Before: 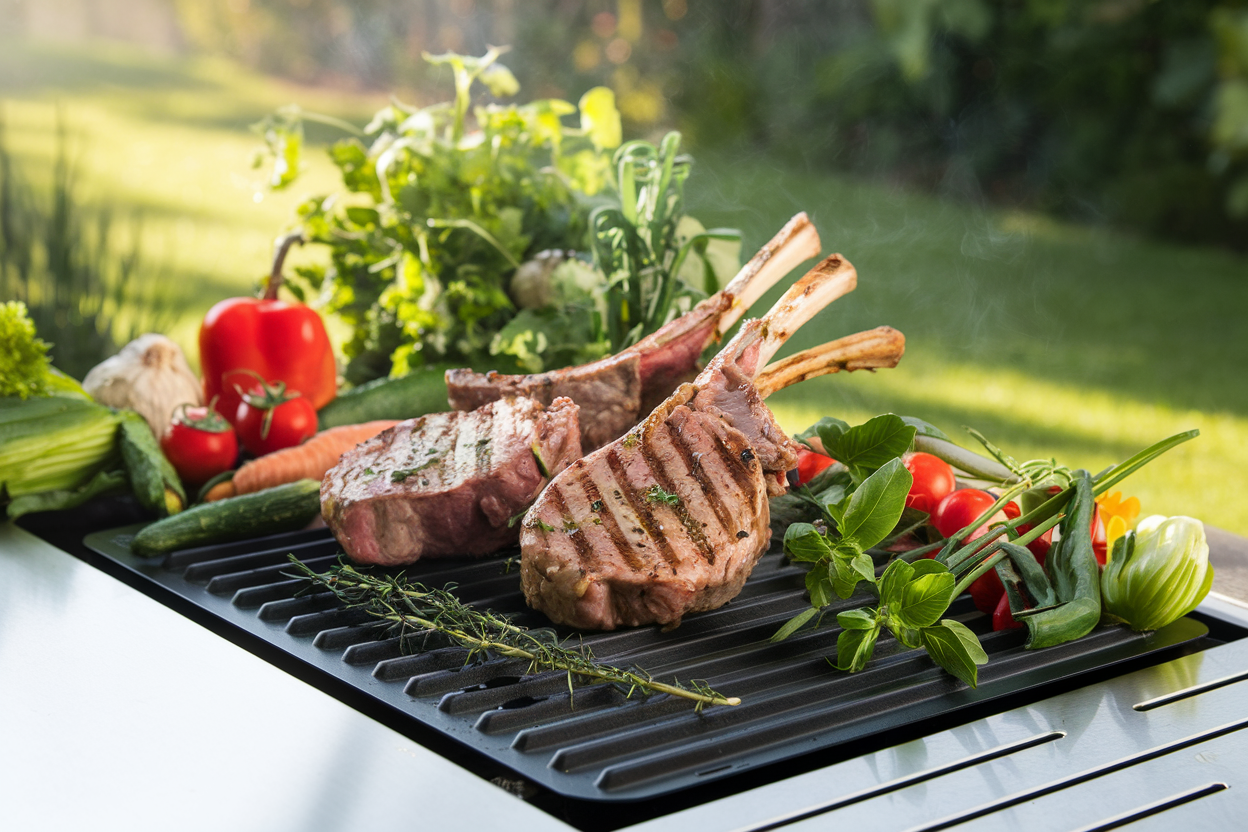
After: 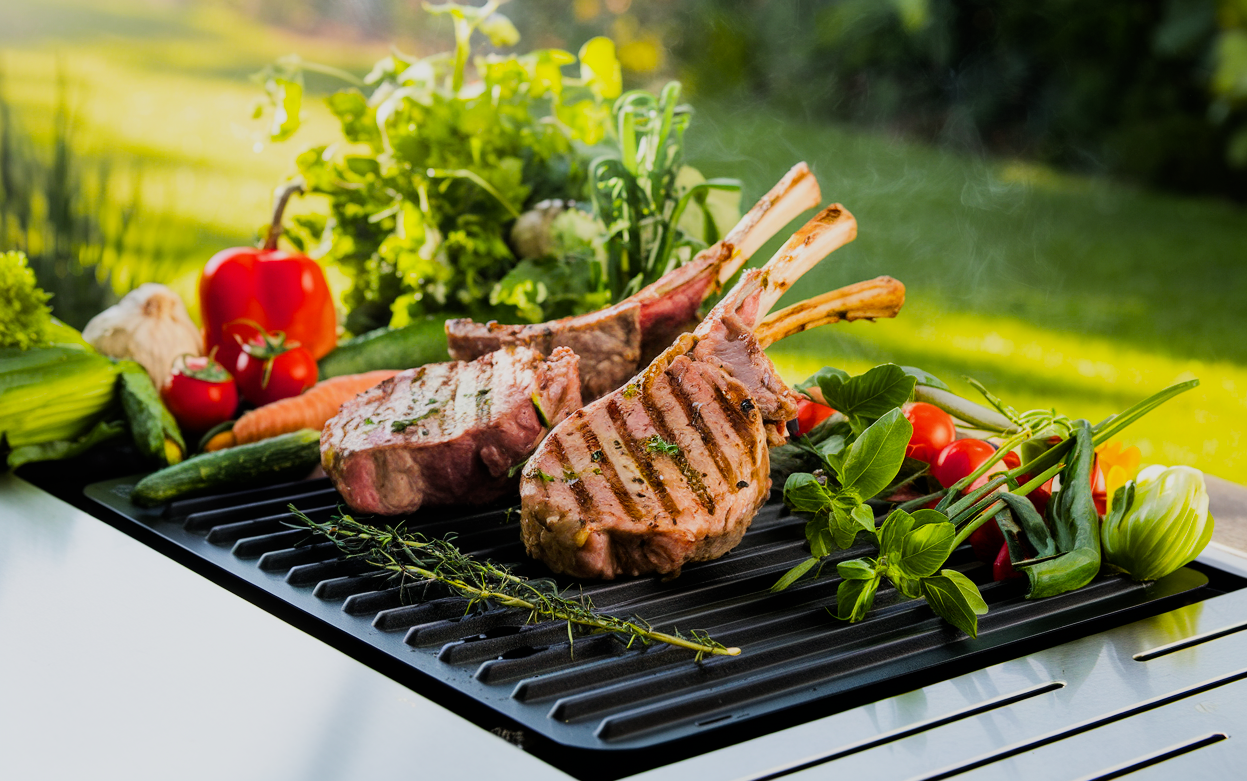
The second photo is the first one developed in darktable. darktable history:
color balance rgb: shadows lift › luminance -20.203%, linear chroma grading › global chroma 9.677%, perceptual saturation grading › global saturation 25.728%, perceptual brilliance grading › highlights 7.774%, perceptual brilliance grading › mid-tones 3.819%, perceptual brilliance grading › shadows 1.225%
crop and rotate: top 6.061%
filmic rgb: black relative exposure -7.65 EV, white relative exposure 4.56 EV, hardness 3.61, contrast 1.051
